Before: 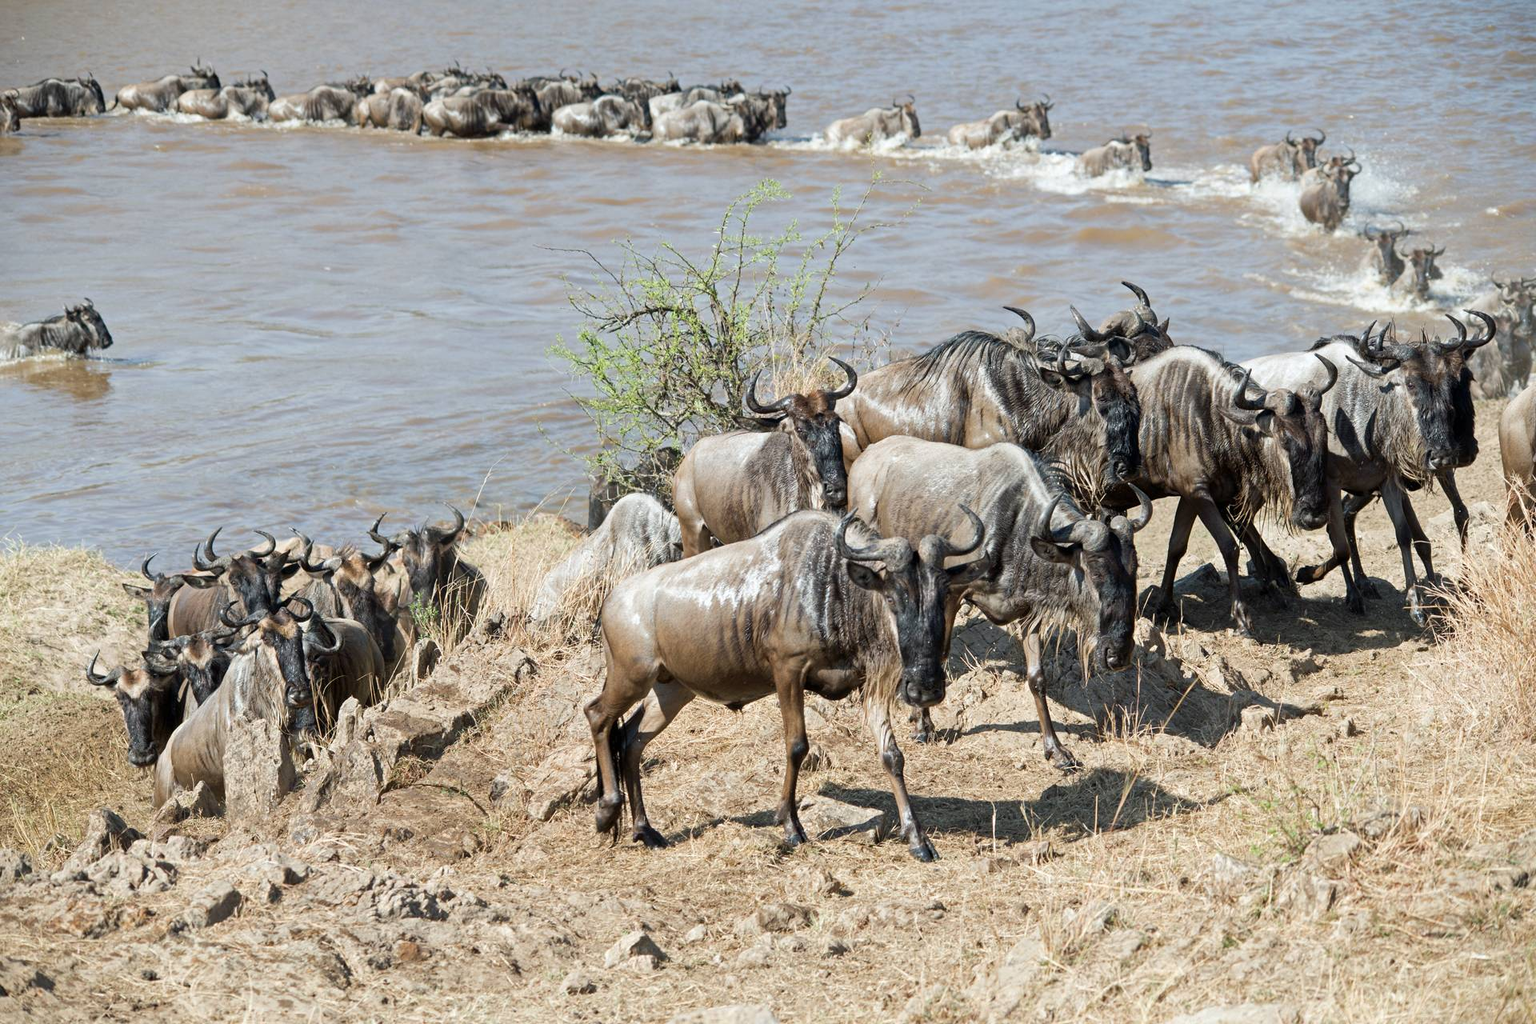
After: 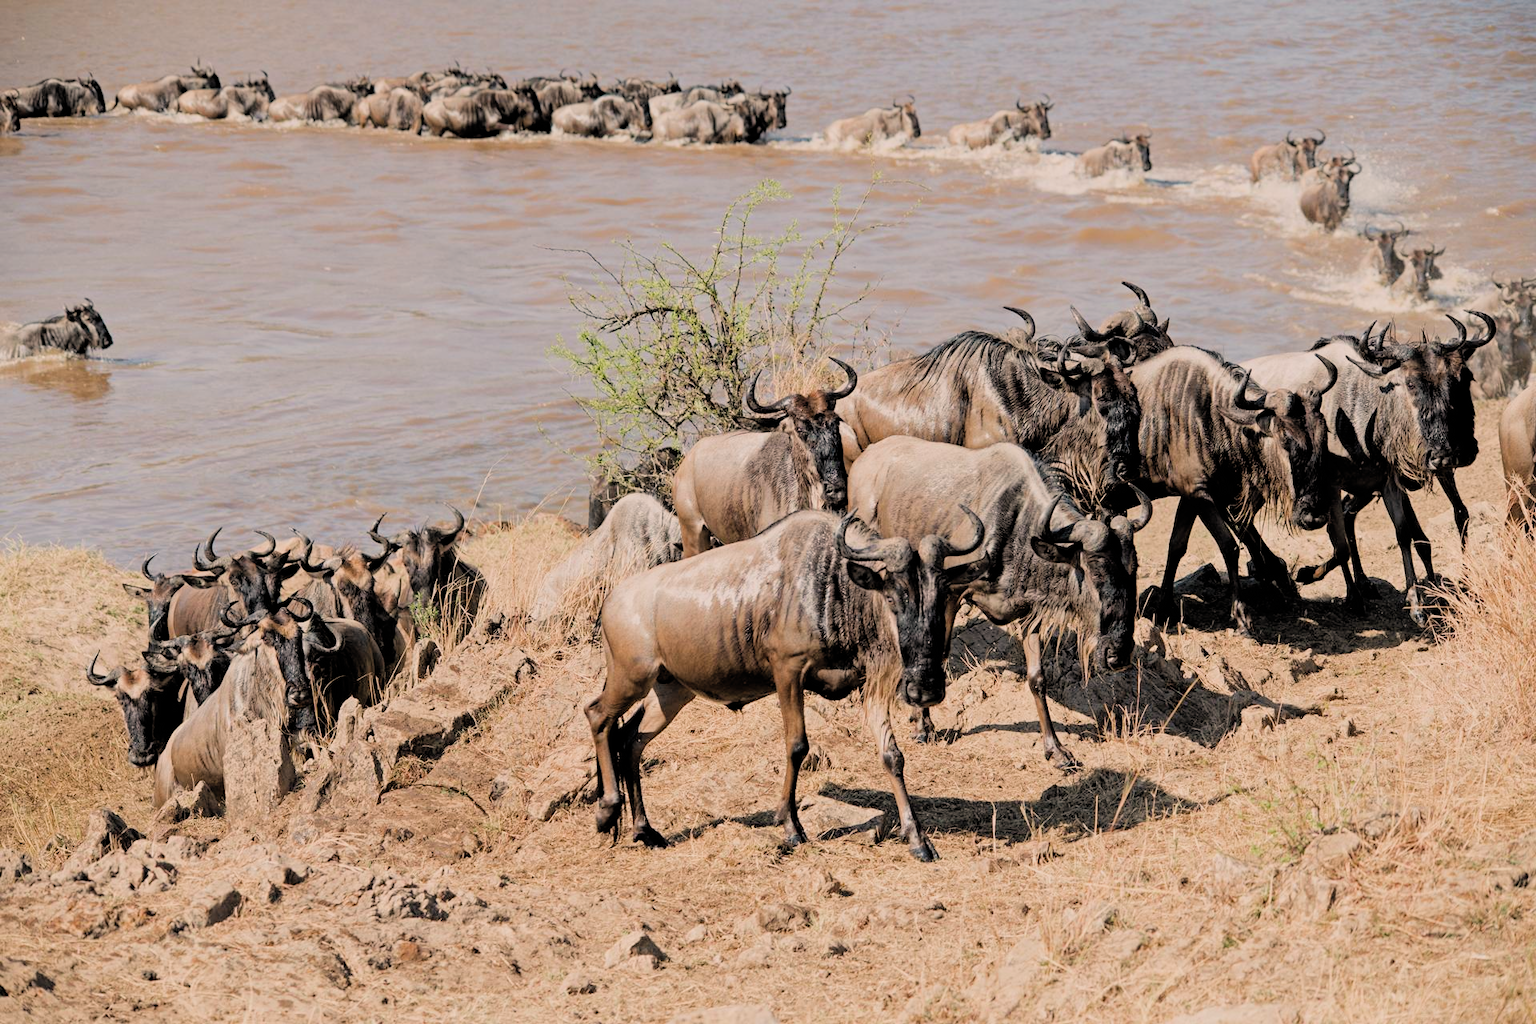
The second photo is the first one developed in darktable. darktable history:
tone equalizer: -8 EV -0.55 EV
filmic rgb: black relative exposure -4.58 EV, white relative exposure 4.8 EV, threshold 3 EV, hardness 2.36, latitude 36.07%, contrast 1.048, highlights saturation mix 1.32%, shadows ↔ highlights balance 1.25%, color science v4 (2020), enable highlight reconstruction true
white balance: red 1.127, blue 0.943
